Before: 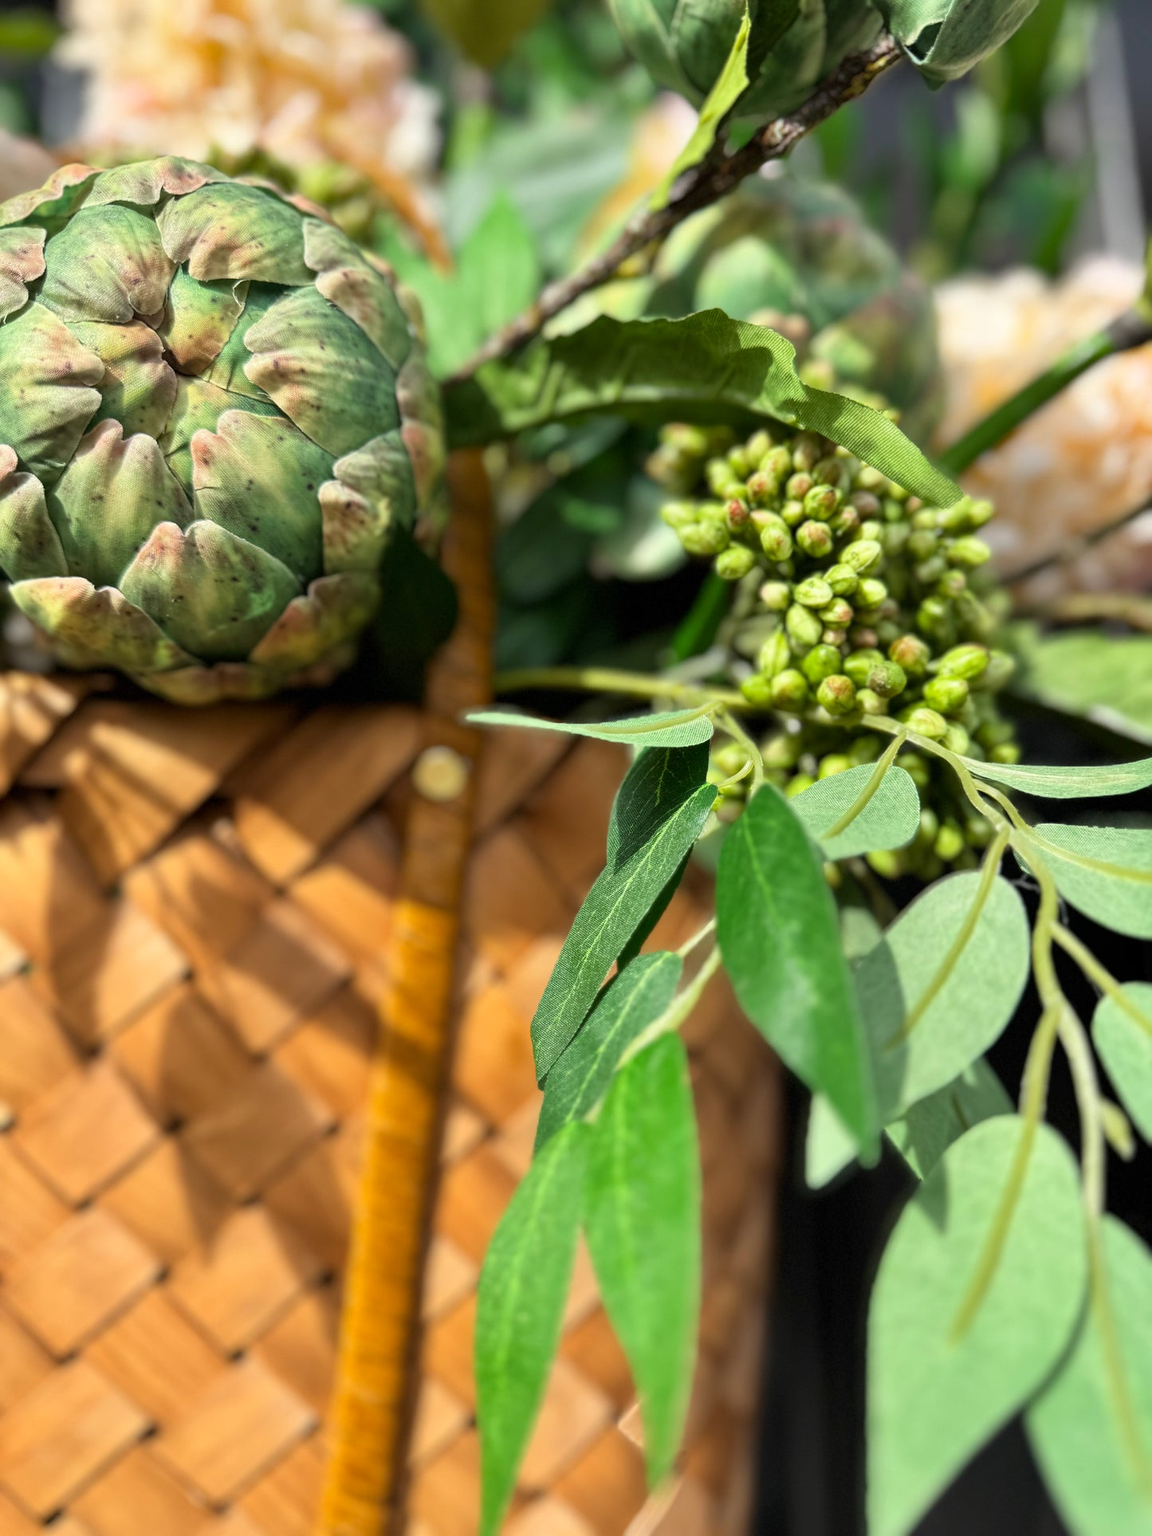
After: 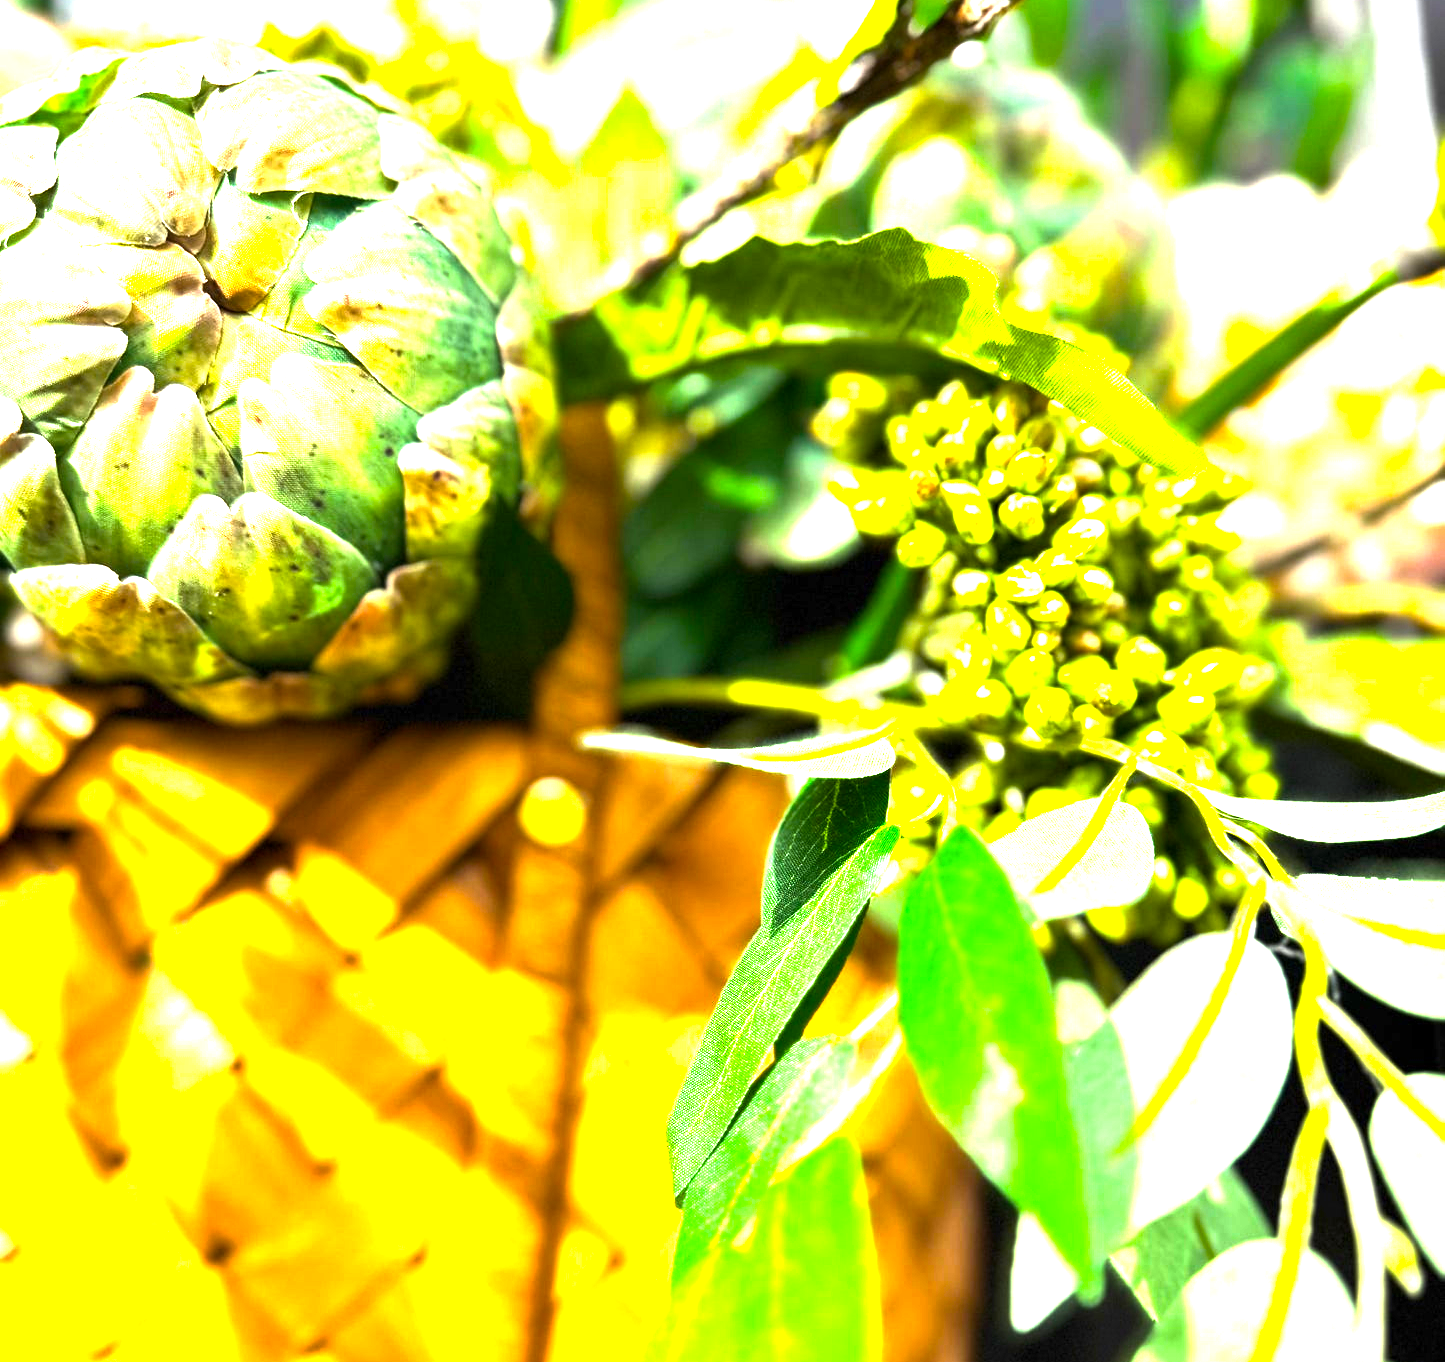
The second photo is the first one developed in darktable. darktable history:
crop and rotate: top 8.293%, bottom 20.996%
color balance rgb: perceptual saturation grading › global saturation 25%, perceptual brilliance grading › global brilliance 35%, perceptual brilliance grading › highlights 50%, perceptual brilliance grading › mid-tones 60%, perceptual brilliance grading › shadows 35%, global vibrance 20%
